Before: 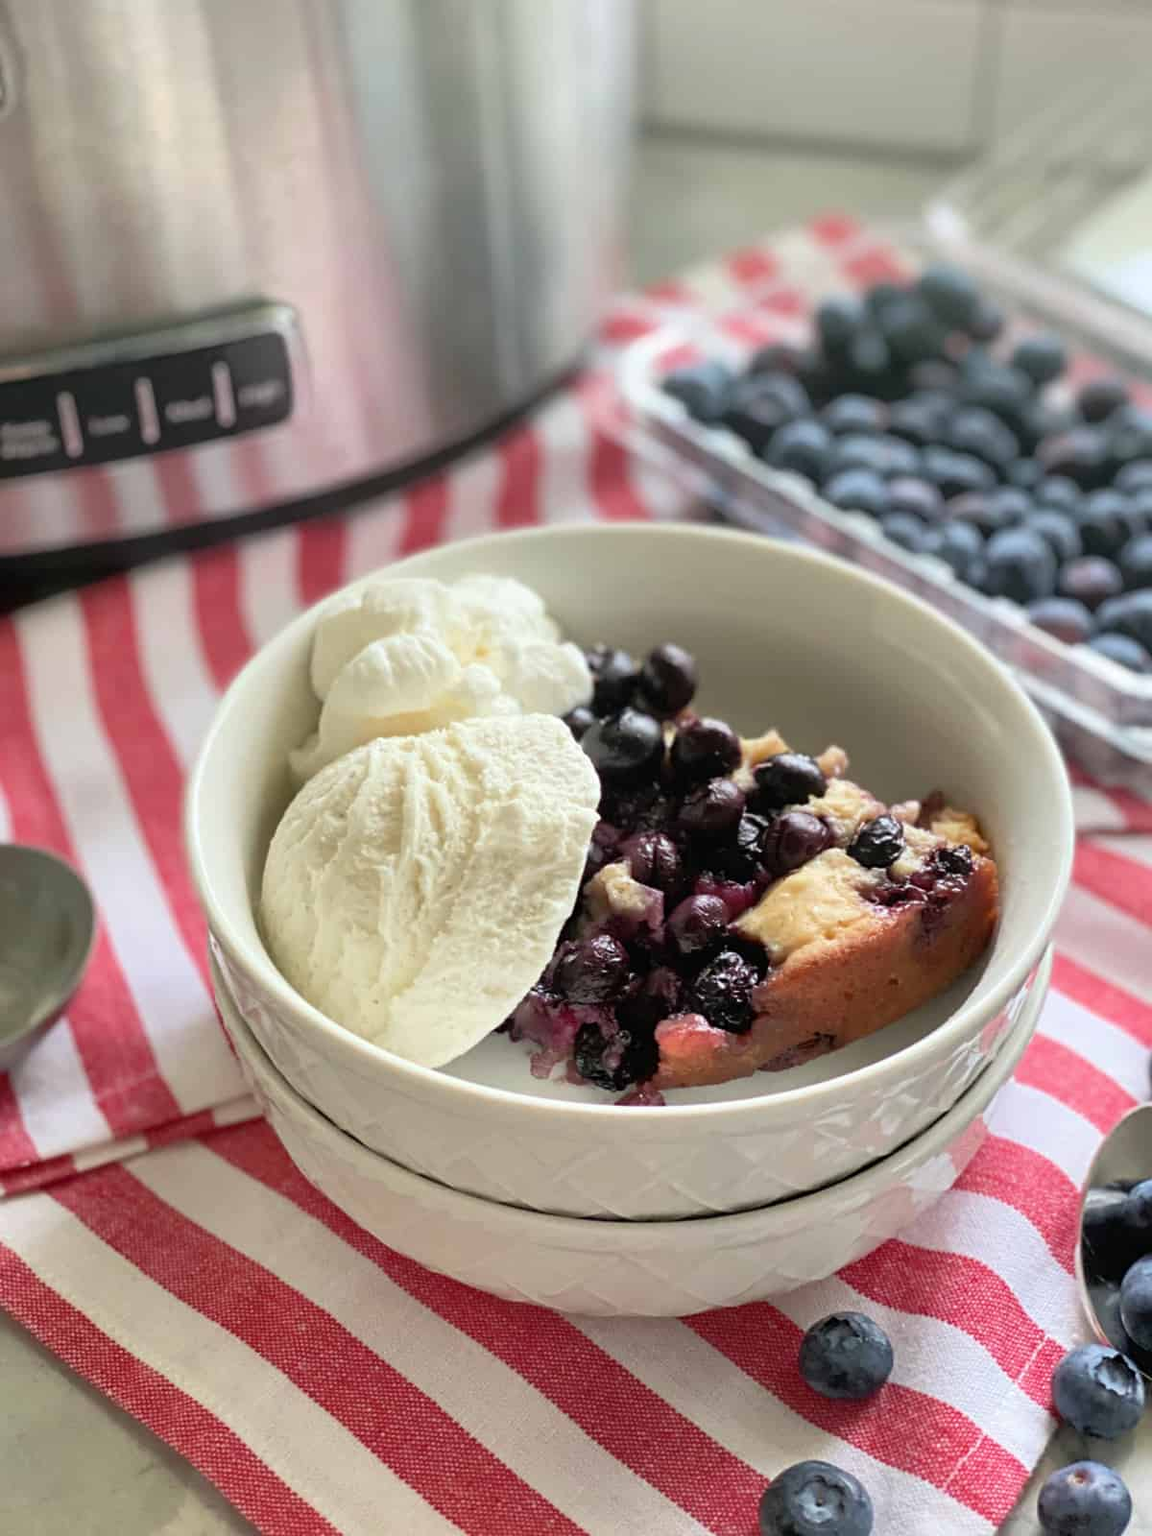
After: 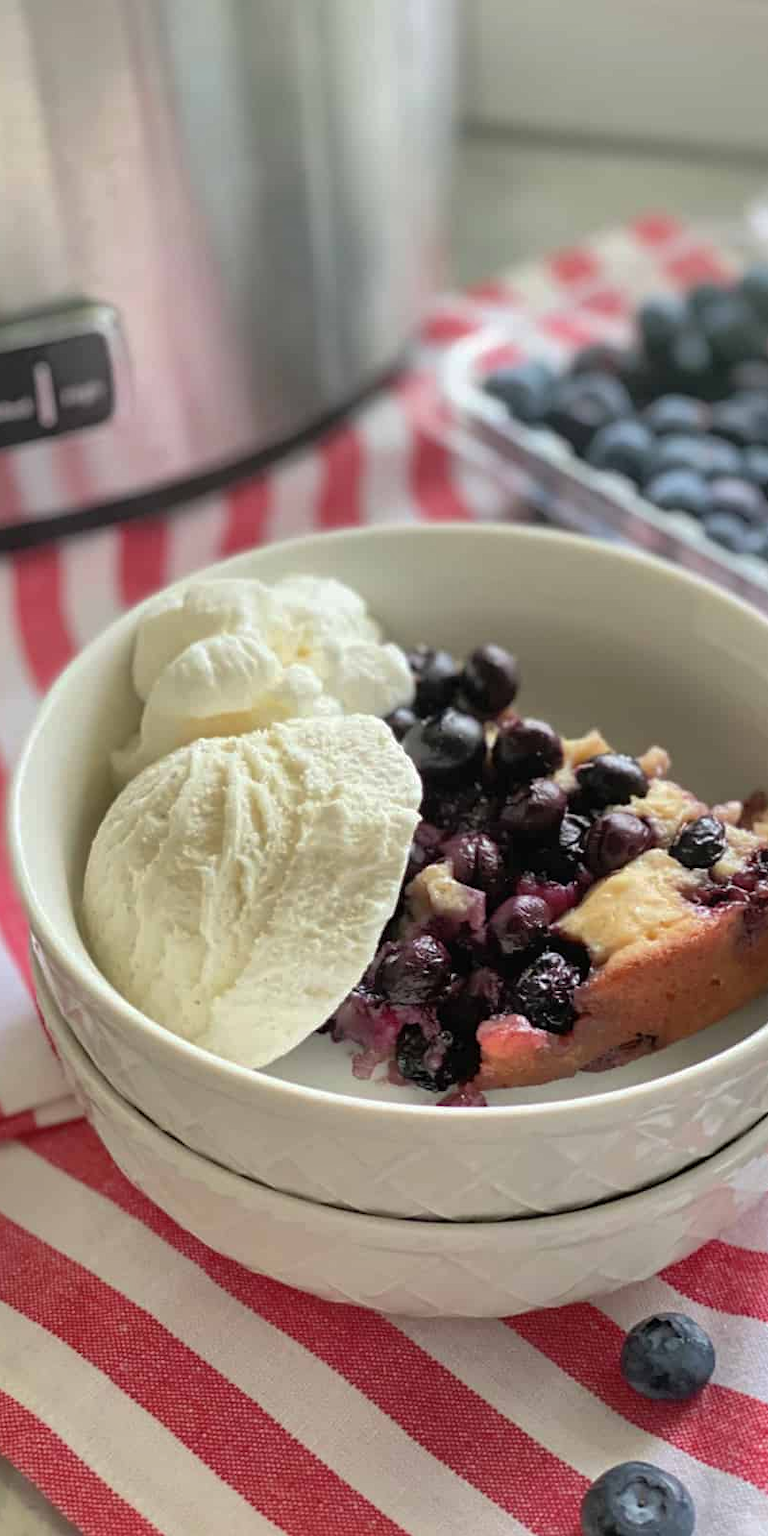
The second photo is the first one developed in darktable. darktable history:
shadows and highlights: shadows 29.95
crop and rotate: left 15.537%, right 17.796%
